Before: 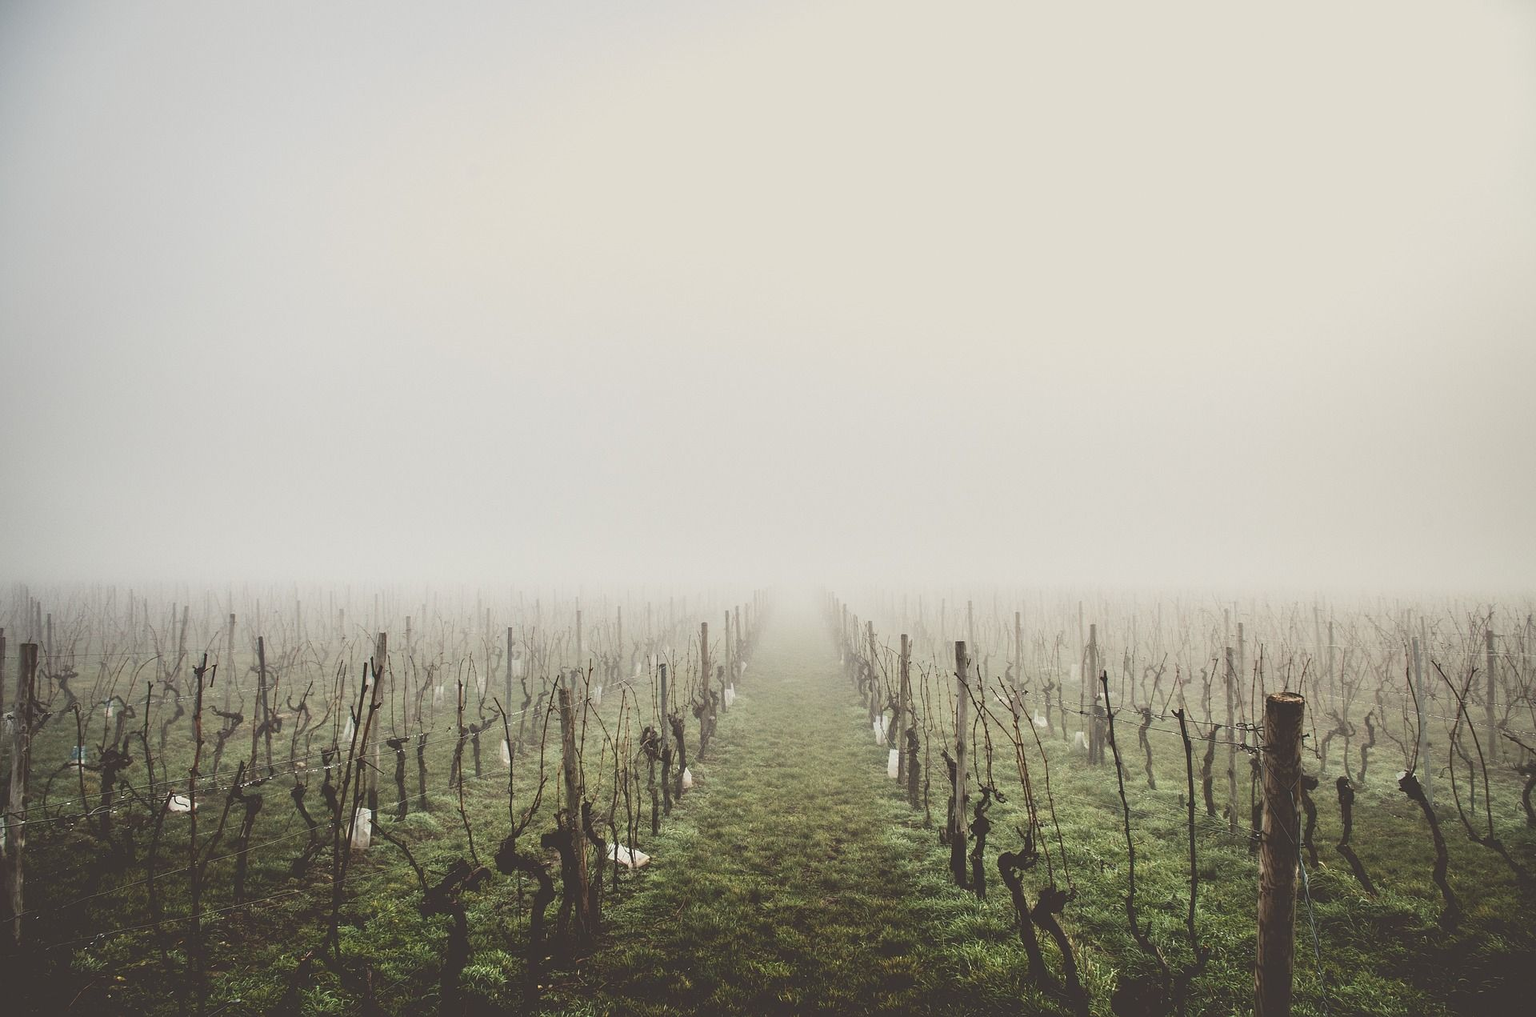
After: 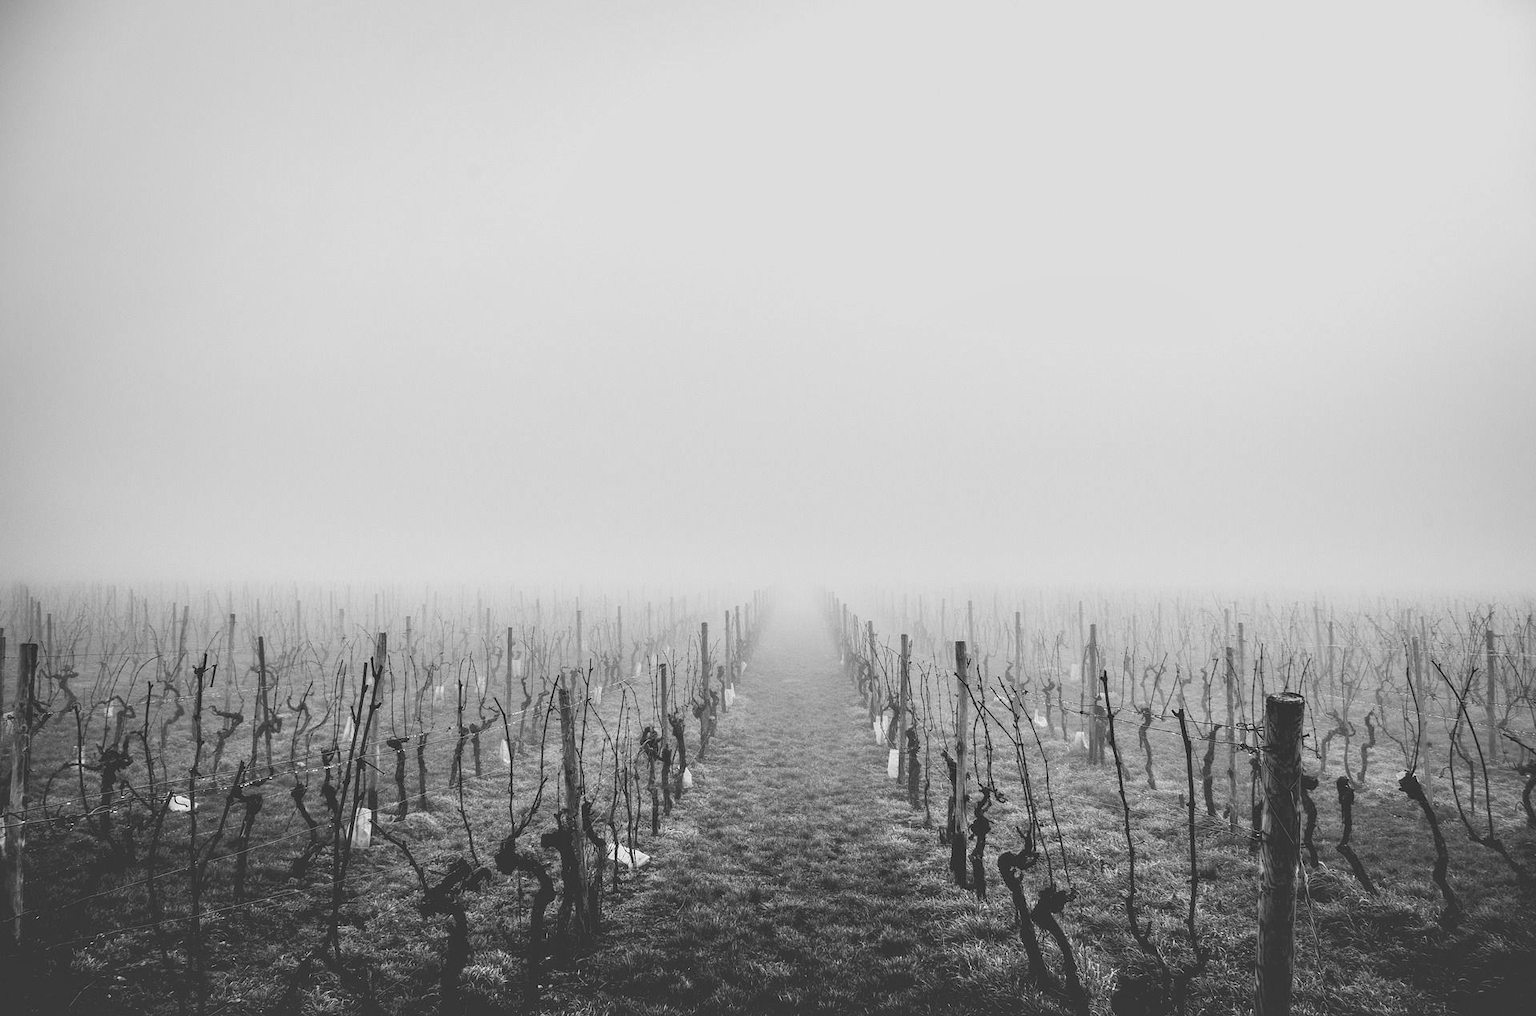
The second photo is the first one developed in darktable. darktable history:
local contrast: on, module defaults
monochrome: on, module defaults
